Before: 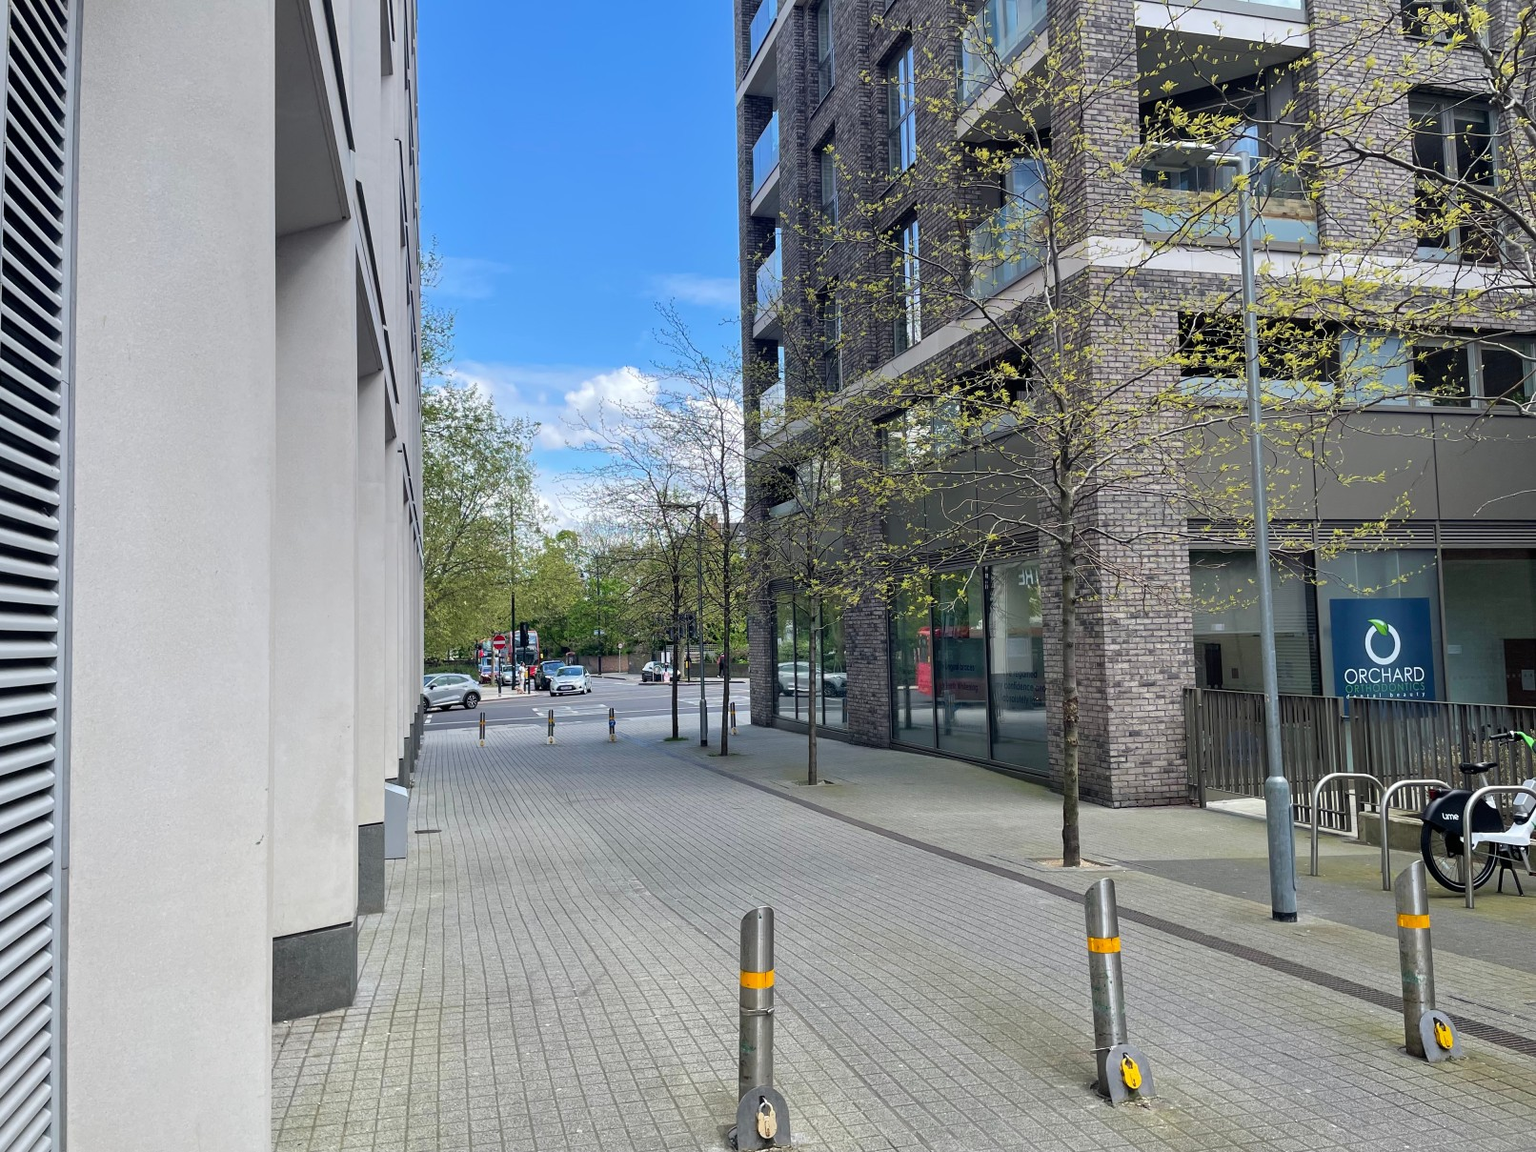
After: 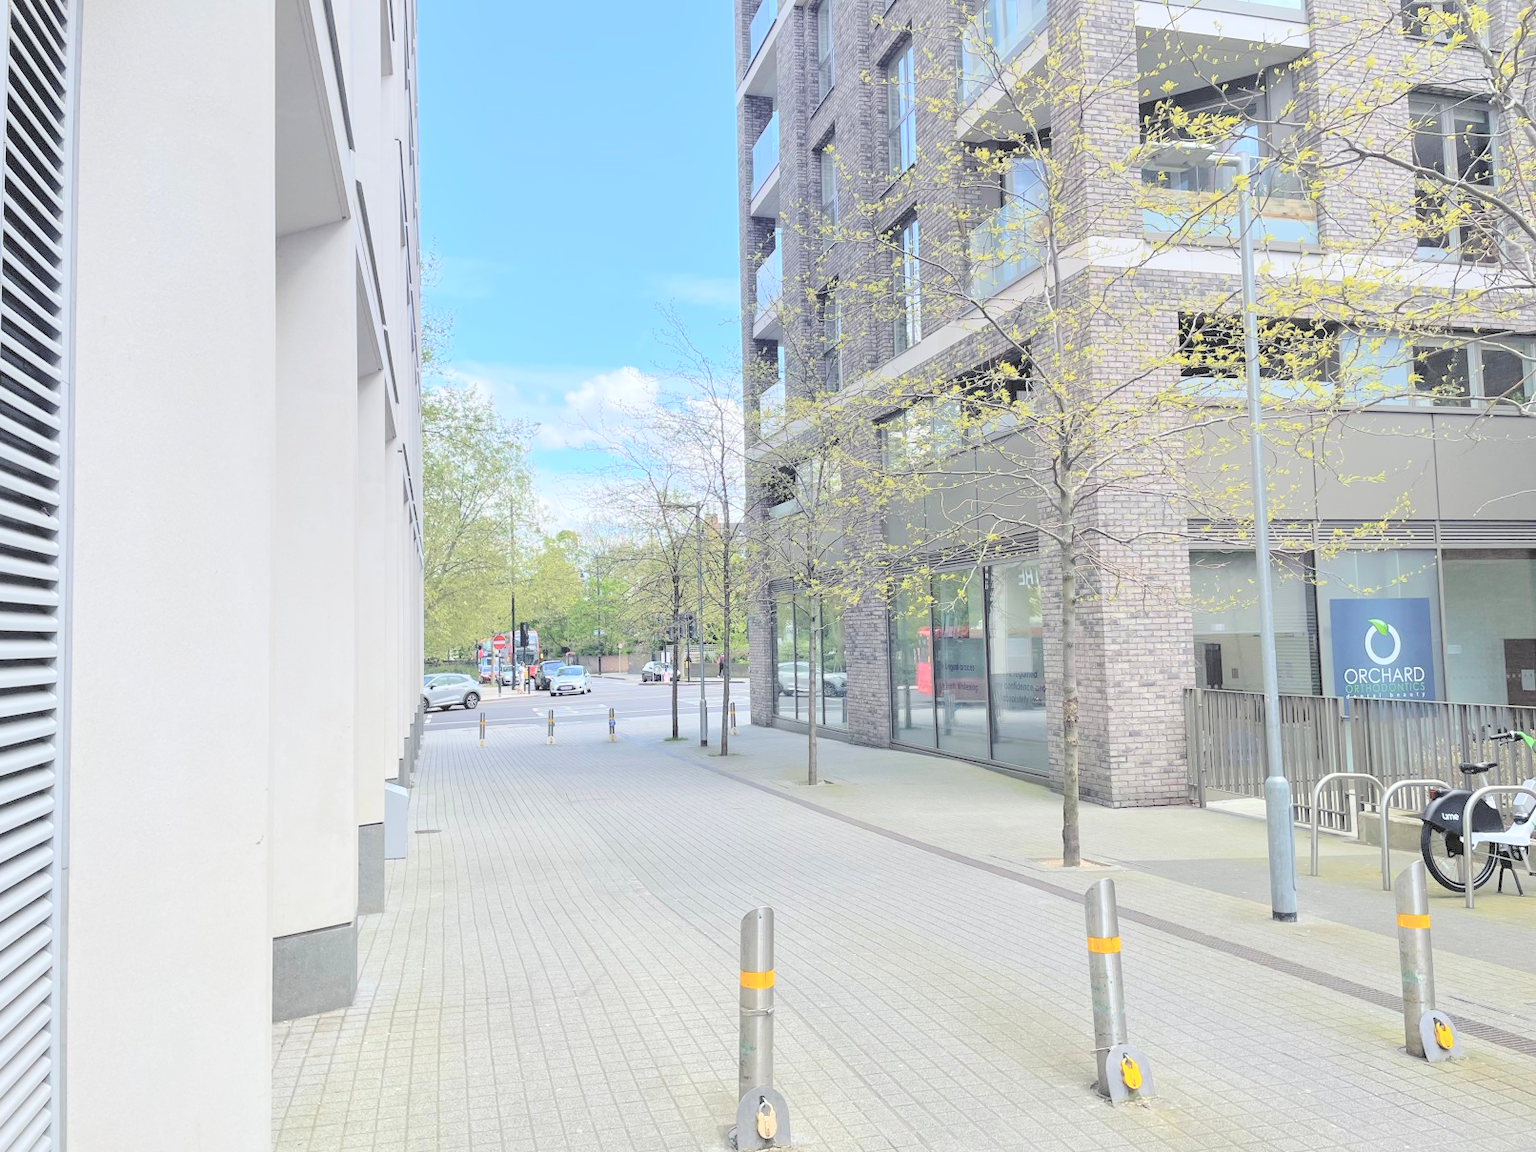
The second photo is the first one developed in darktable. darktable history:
contrast brightness saturation: brightness 0.993
tone equalizer: -7 EV 0.207 EV, -6 EV 0.102 EV, -5 EV 0.083 EV, -4 EV 0.031 EV, -2 EV -0.02 EV, -1 EV -0.056 EV, +0 EV -0.076 EV
